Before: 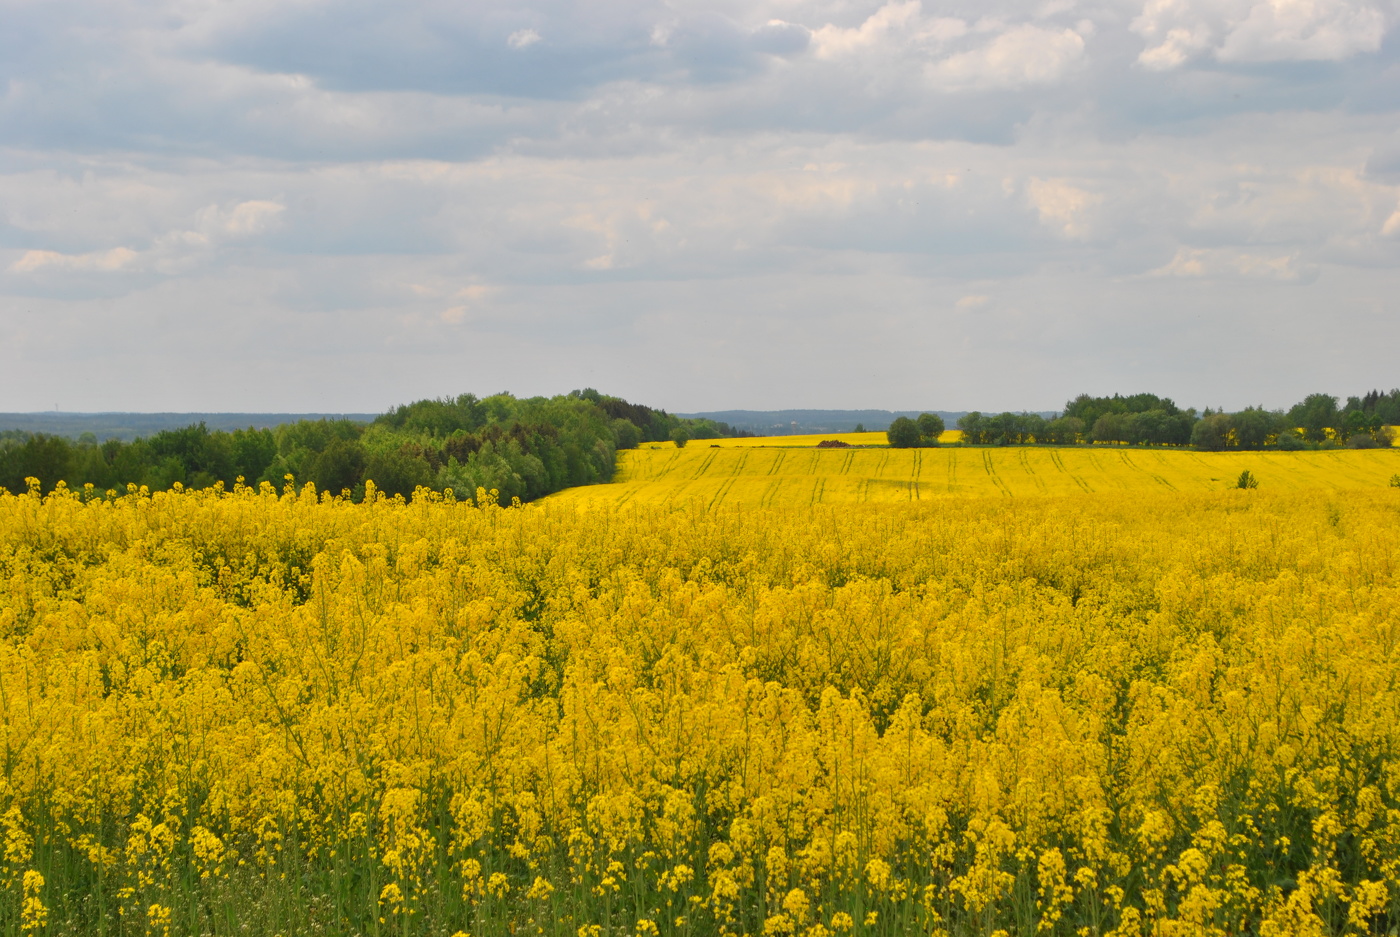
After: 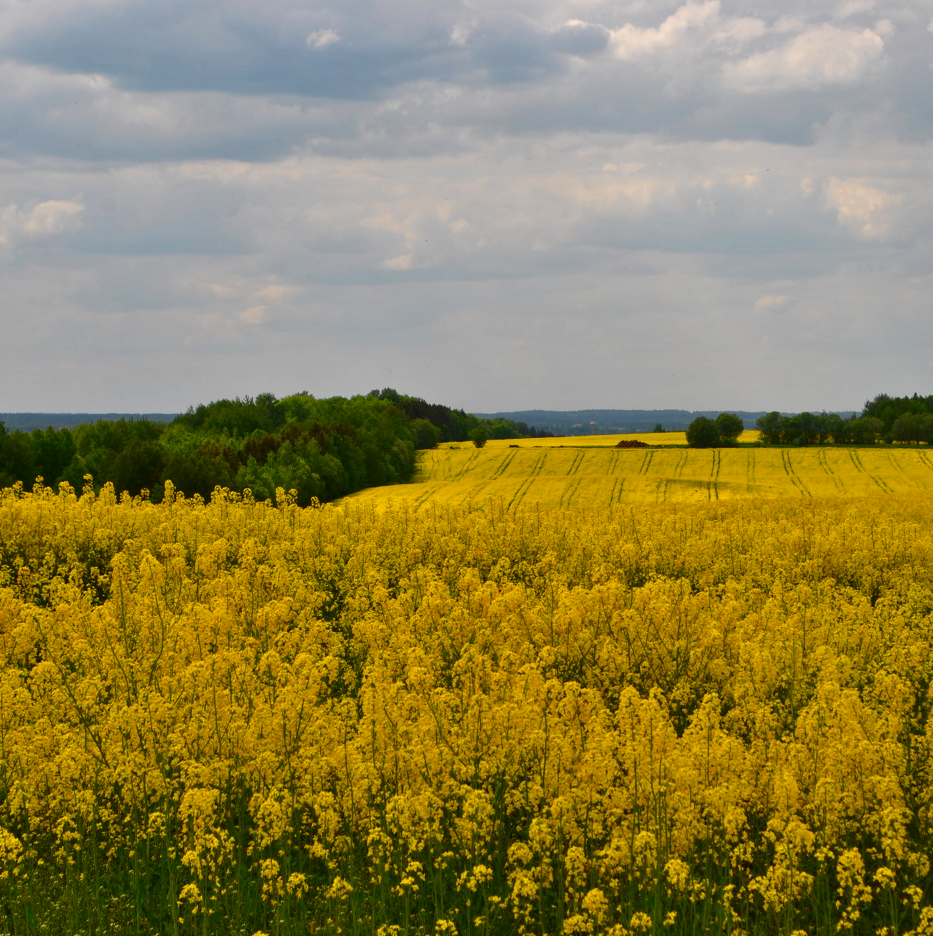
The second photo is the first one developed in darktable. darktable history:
contrast brightness saturation: contrast 0.102, brightness -0.27, saturation 0.146
crop and rotate: left 14.493%, right 18.828%
